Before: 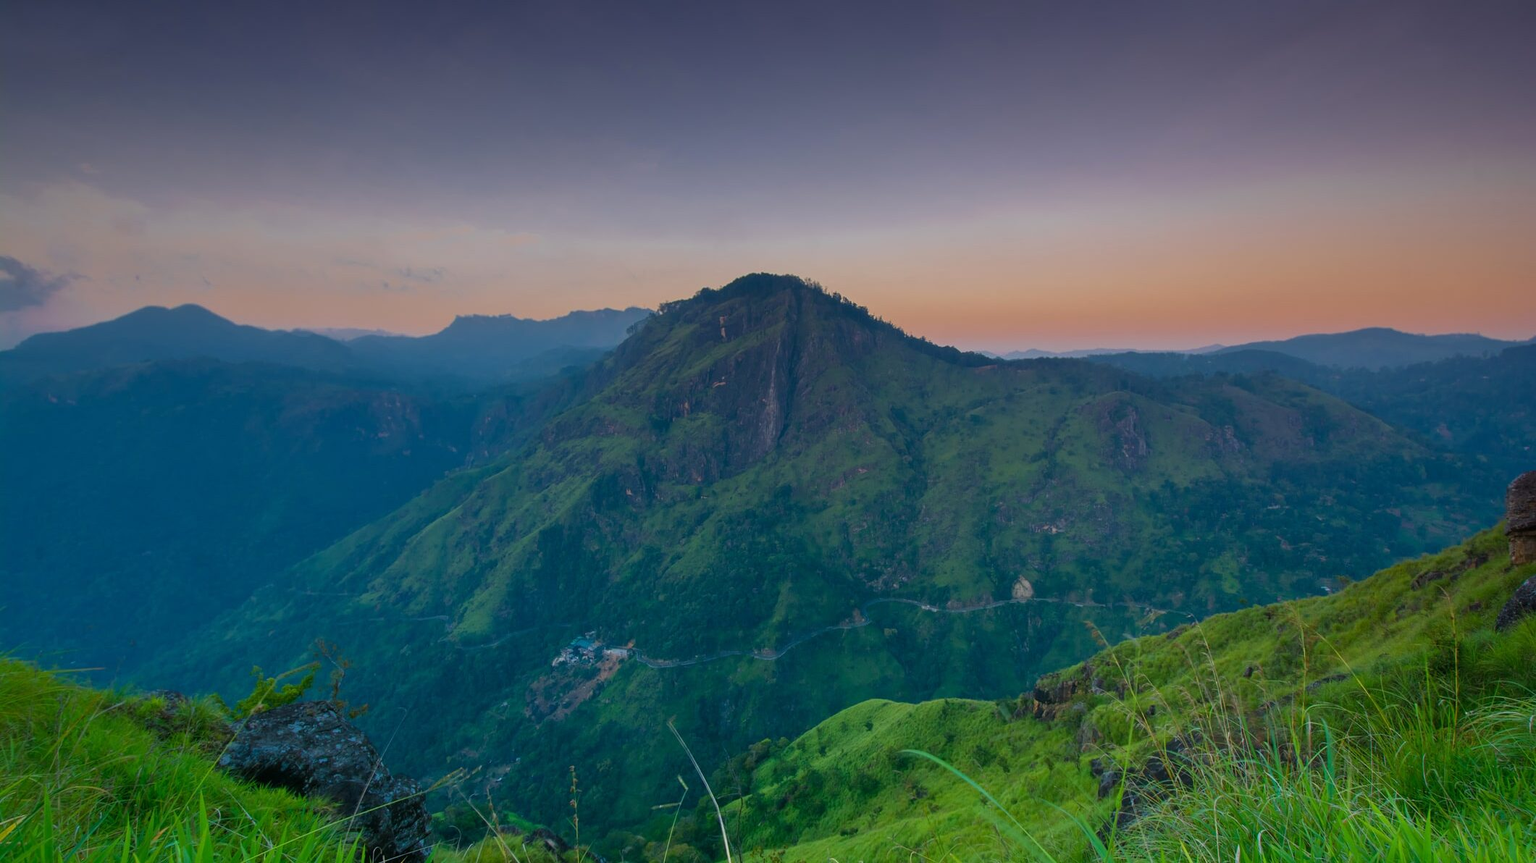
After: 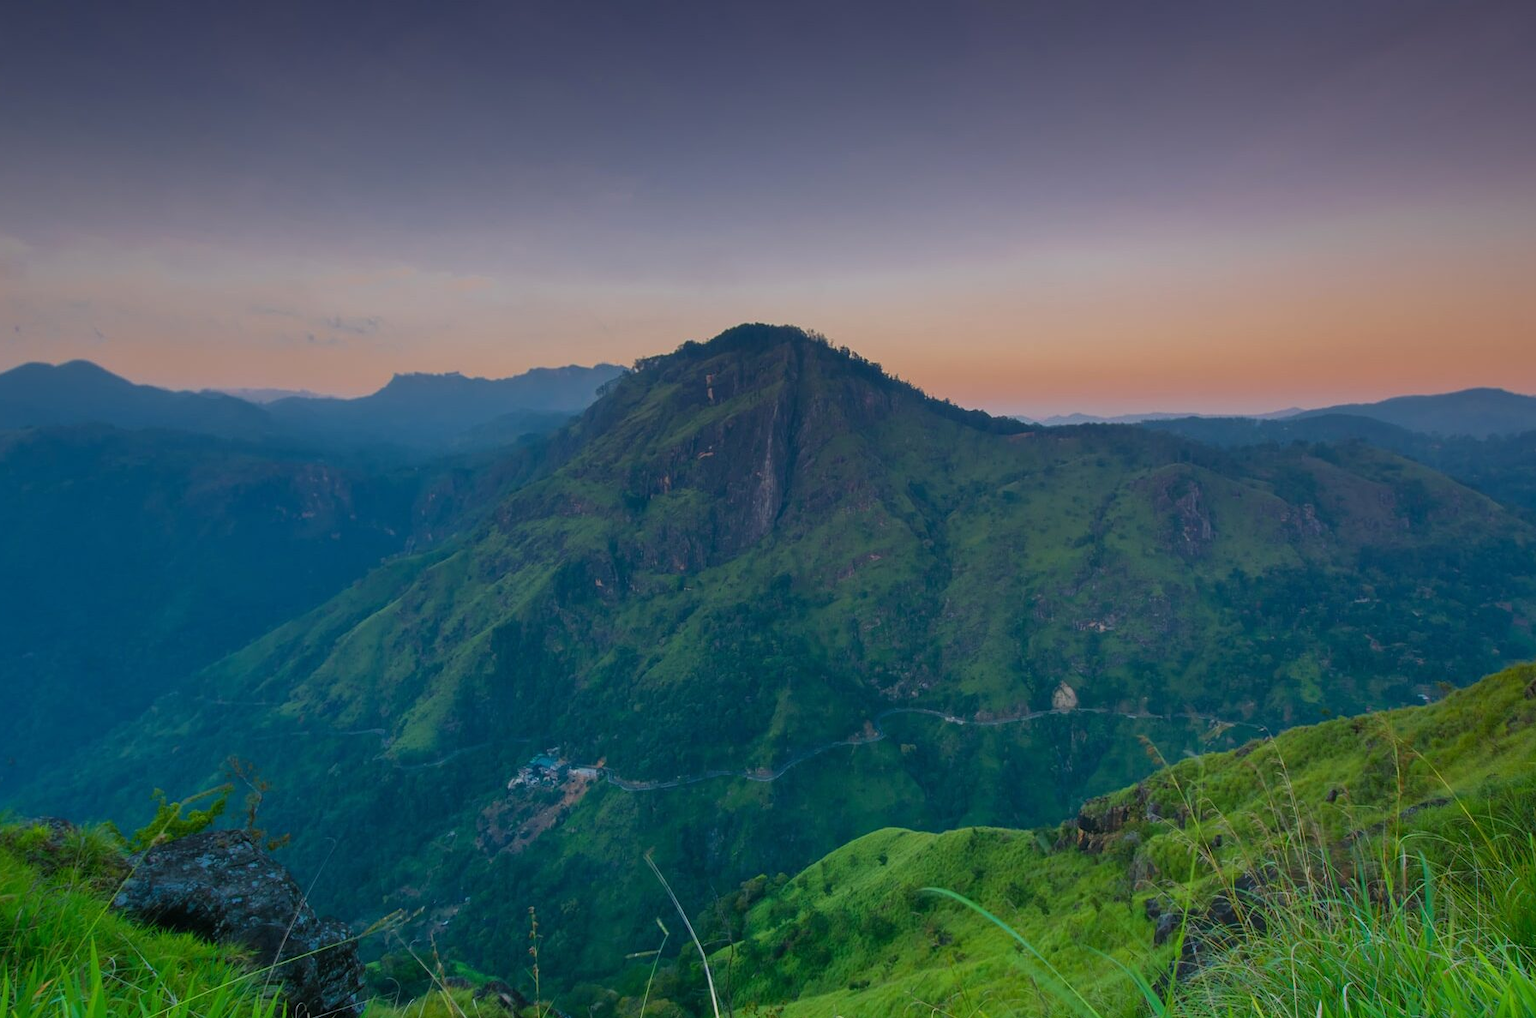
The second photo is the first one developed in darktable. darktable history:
fill light: on, module defaults
crop: left 8.026%, right 7.374%
